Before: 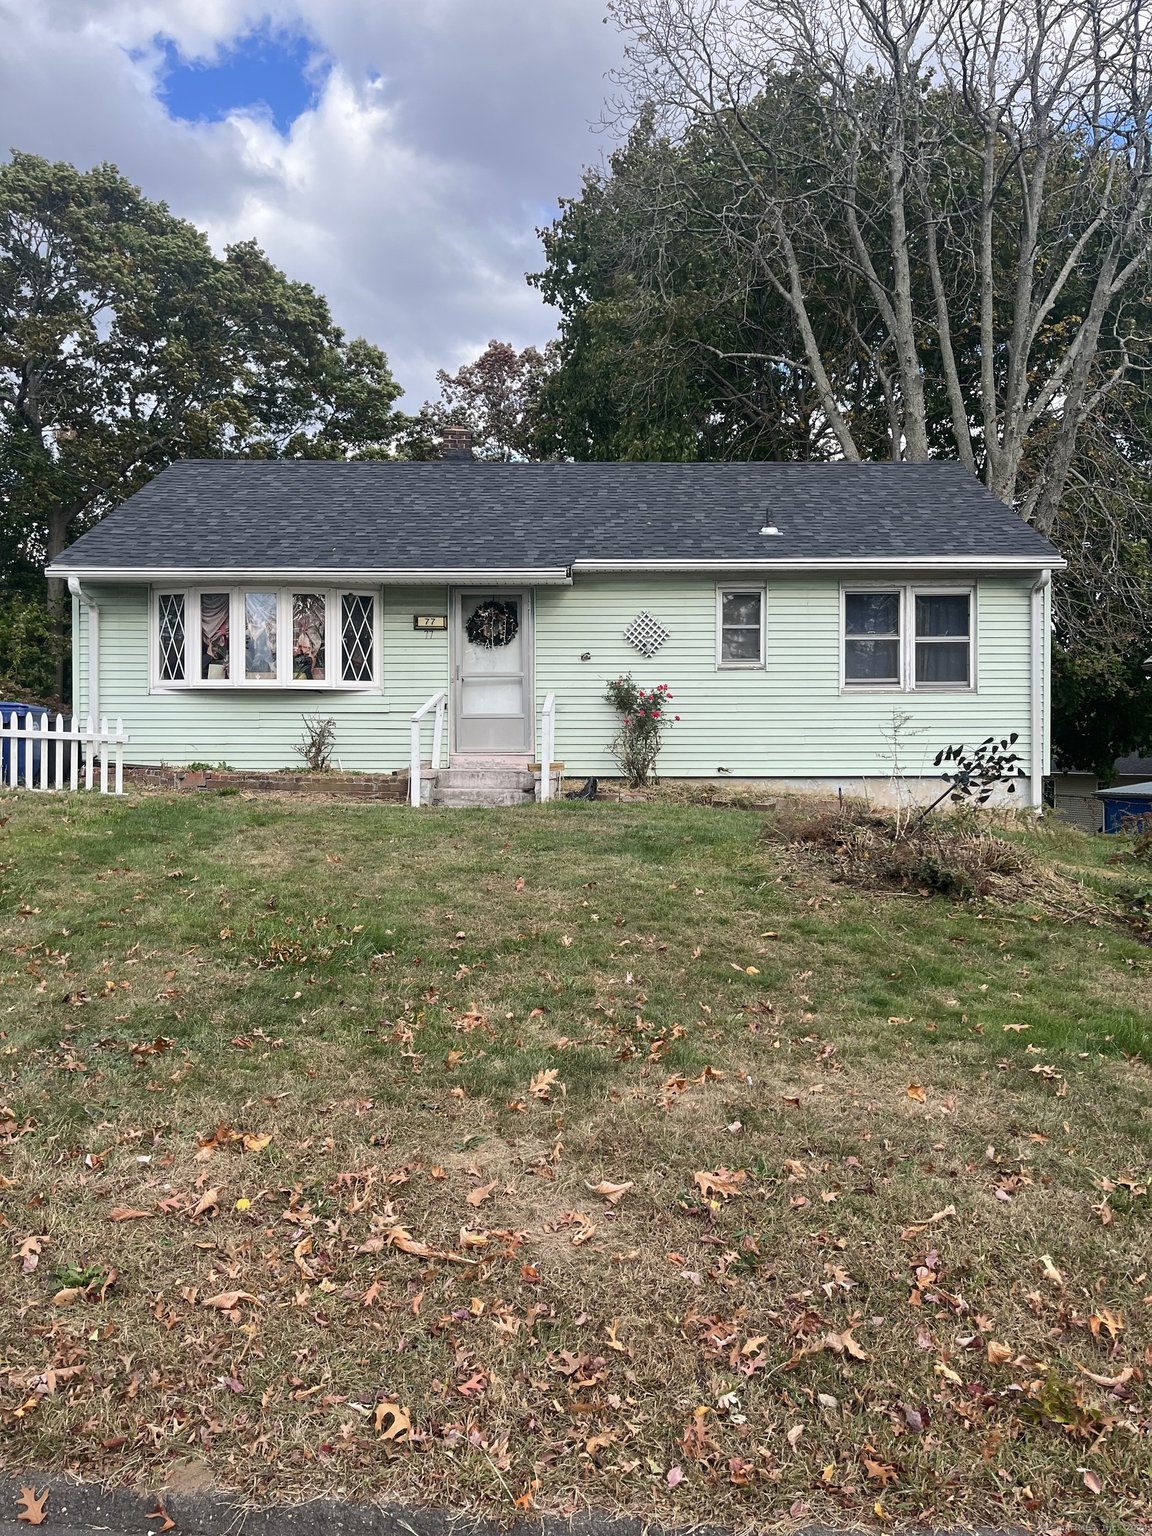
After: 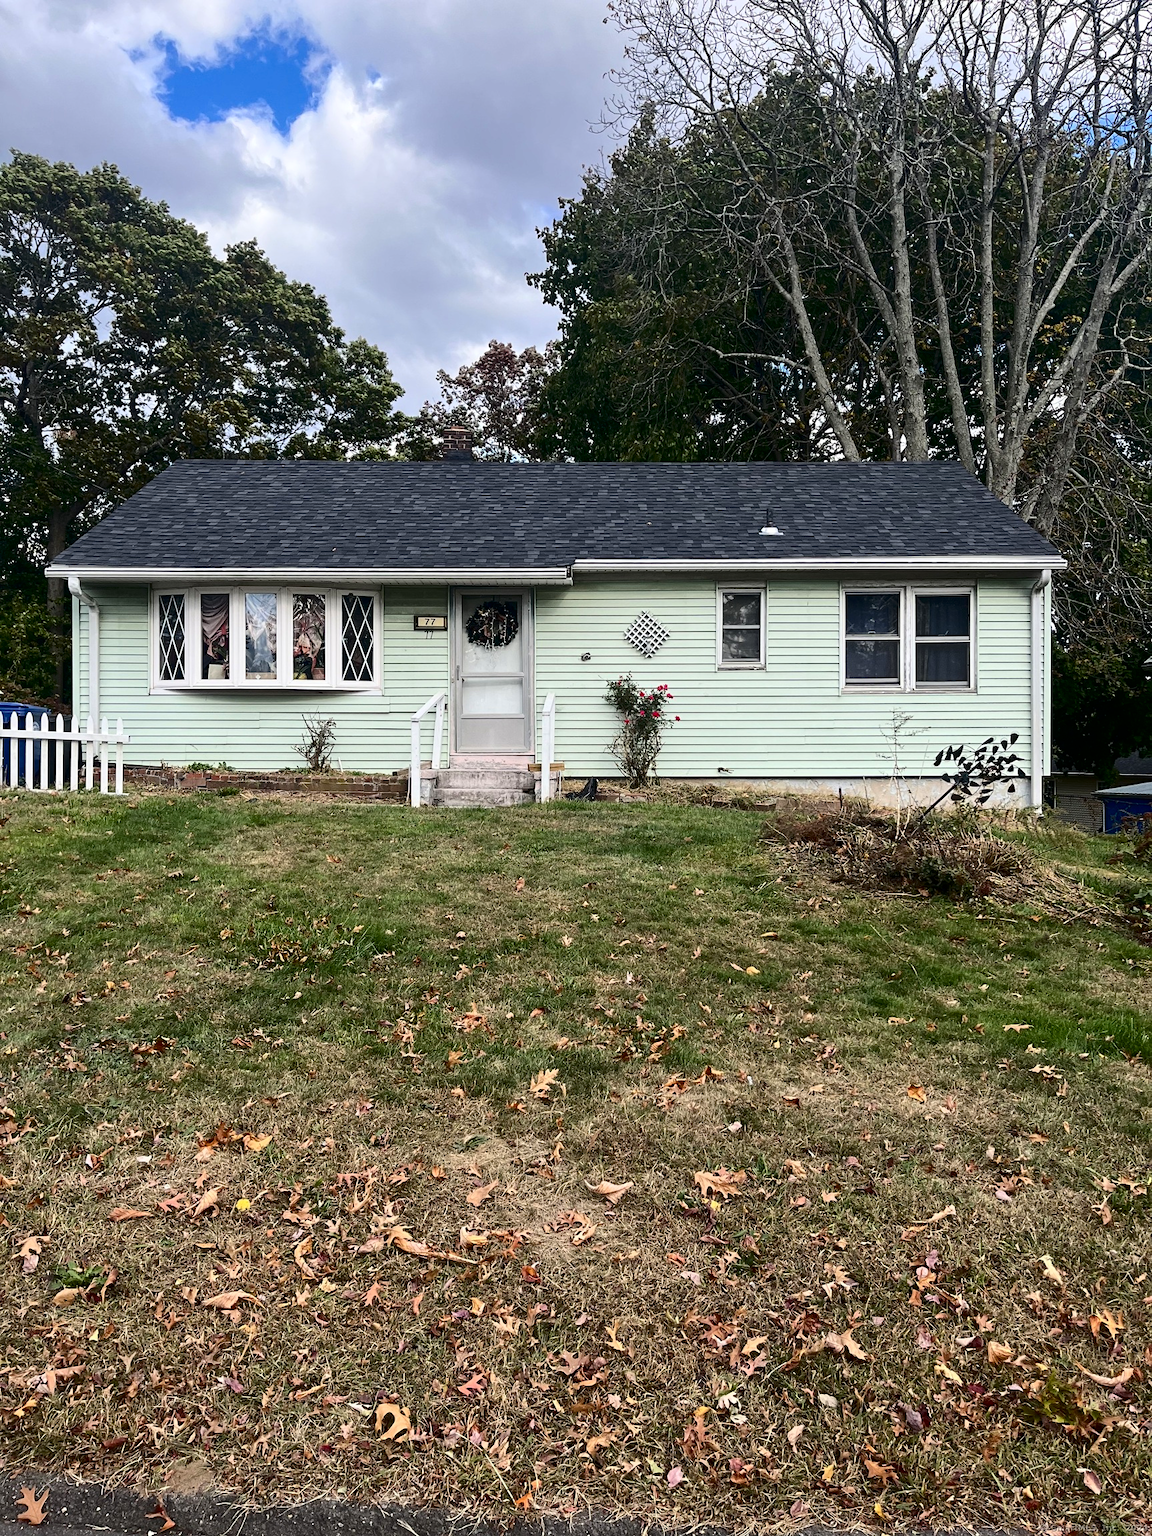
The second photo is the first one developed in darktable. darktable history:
contrast brightness saturation: contrast 0.214, brightness -0.111, saturation 0.215
